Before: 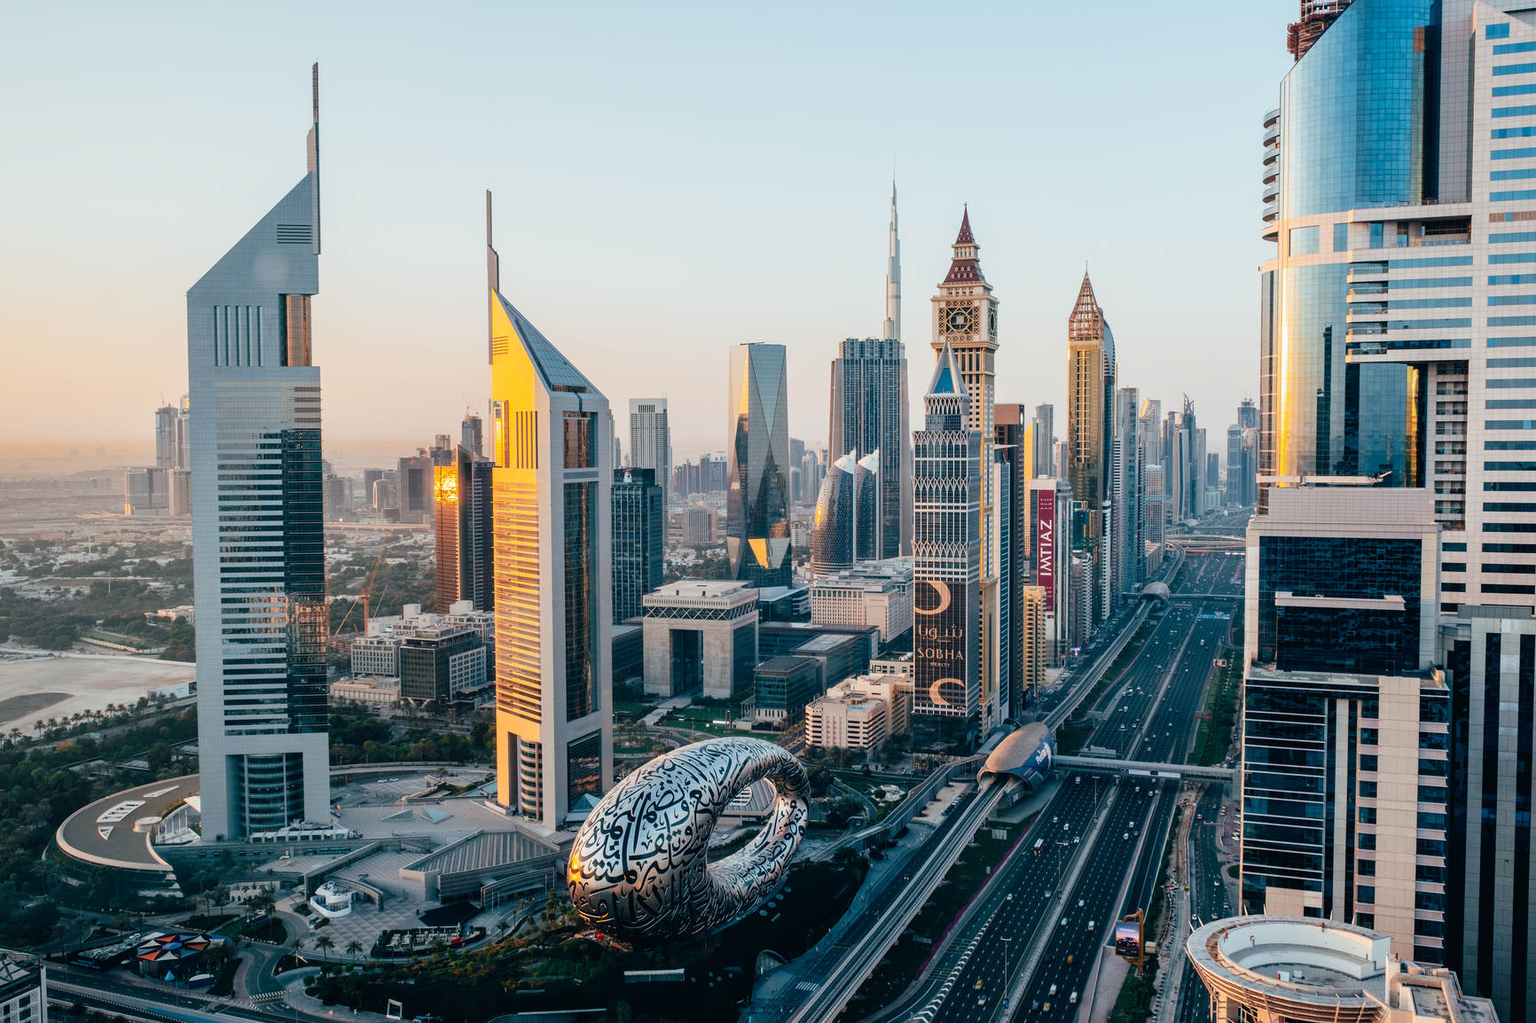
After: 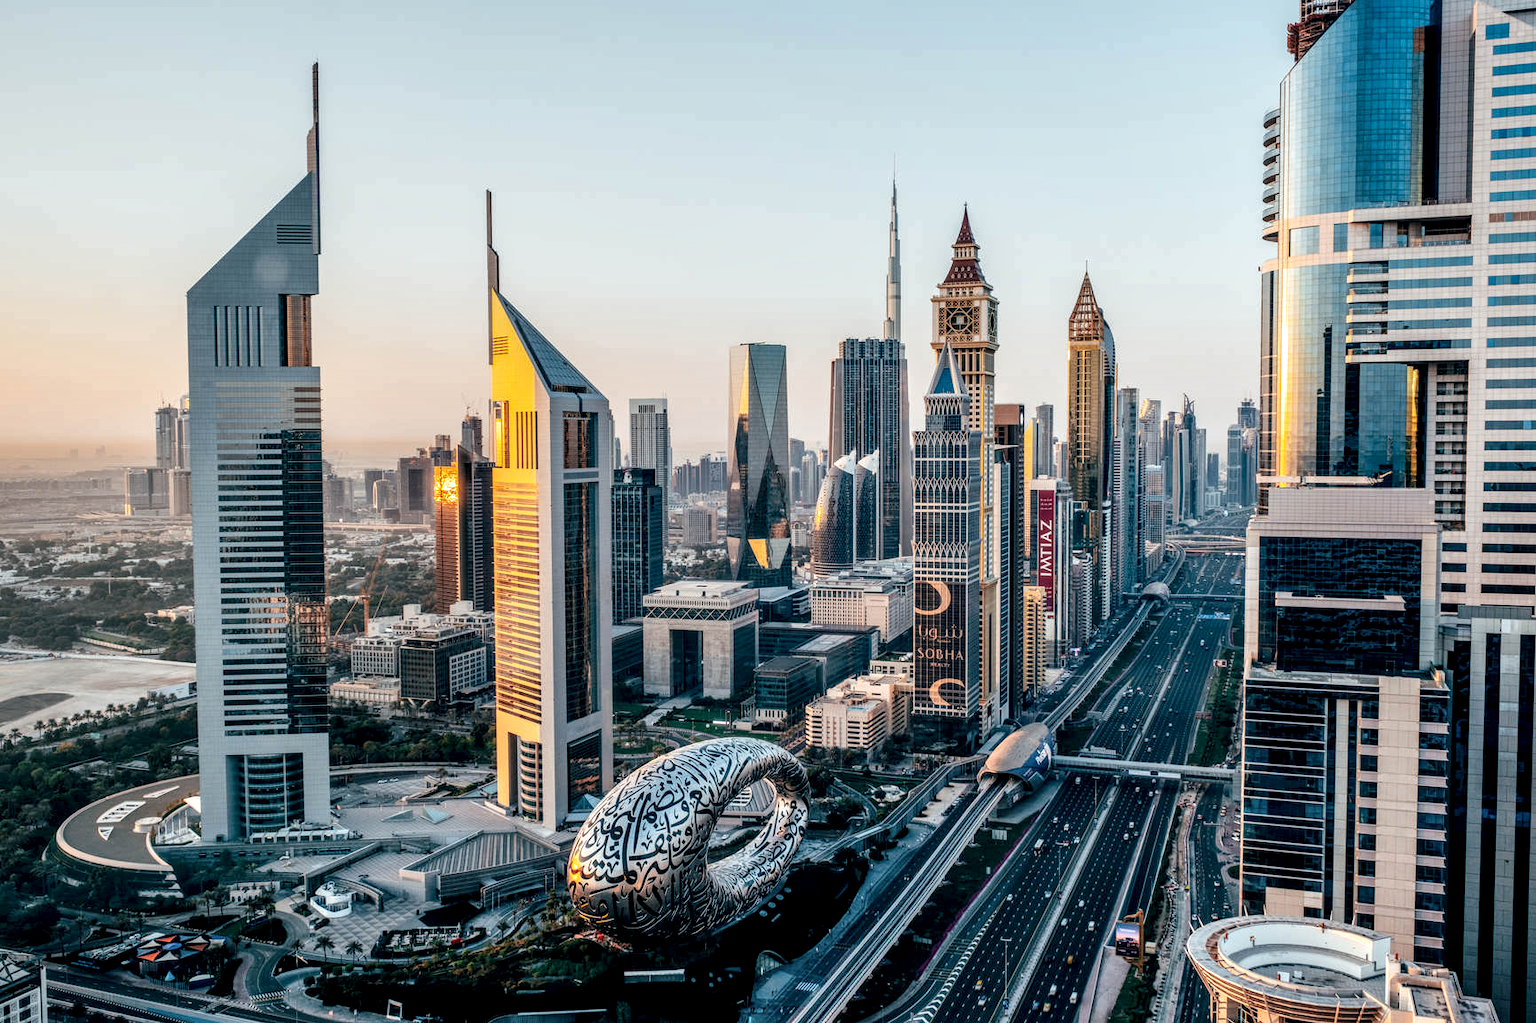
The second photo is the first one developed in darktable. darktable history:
local contrast: detail 160%
shadows and highlights: shadows 37.27, highlights -28.18, soften with gaussian
